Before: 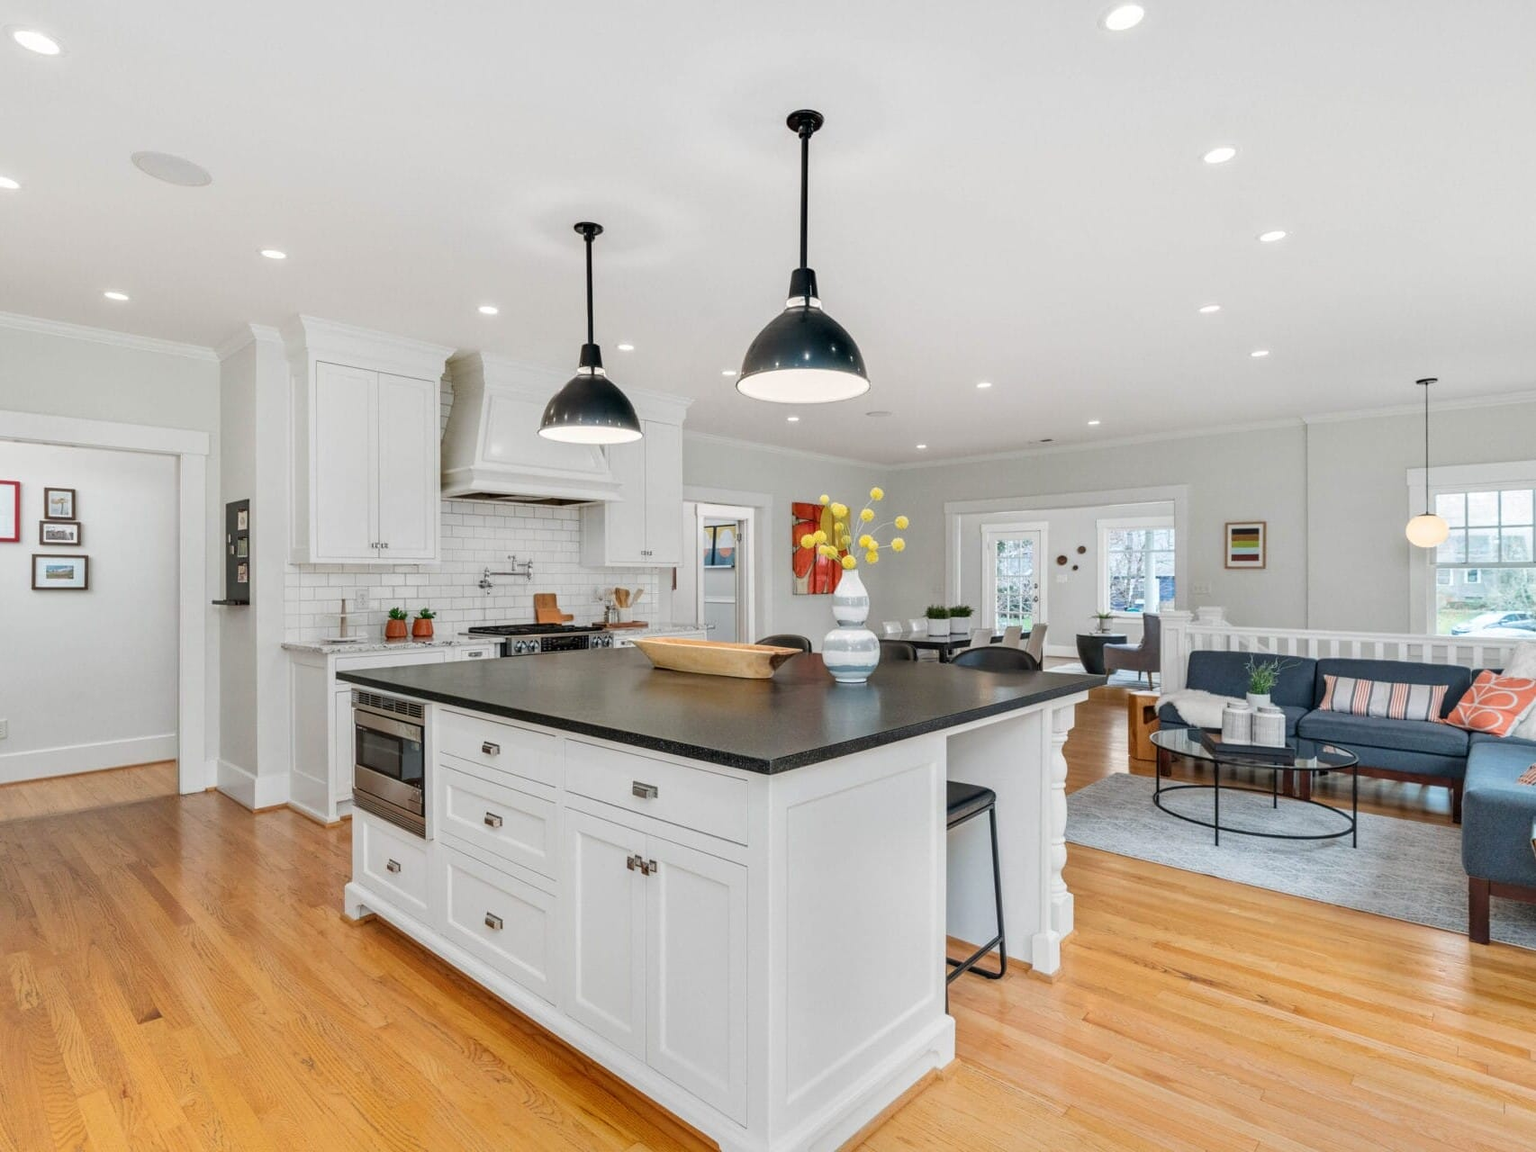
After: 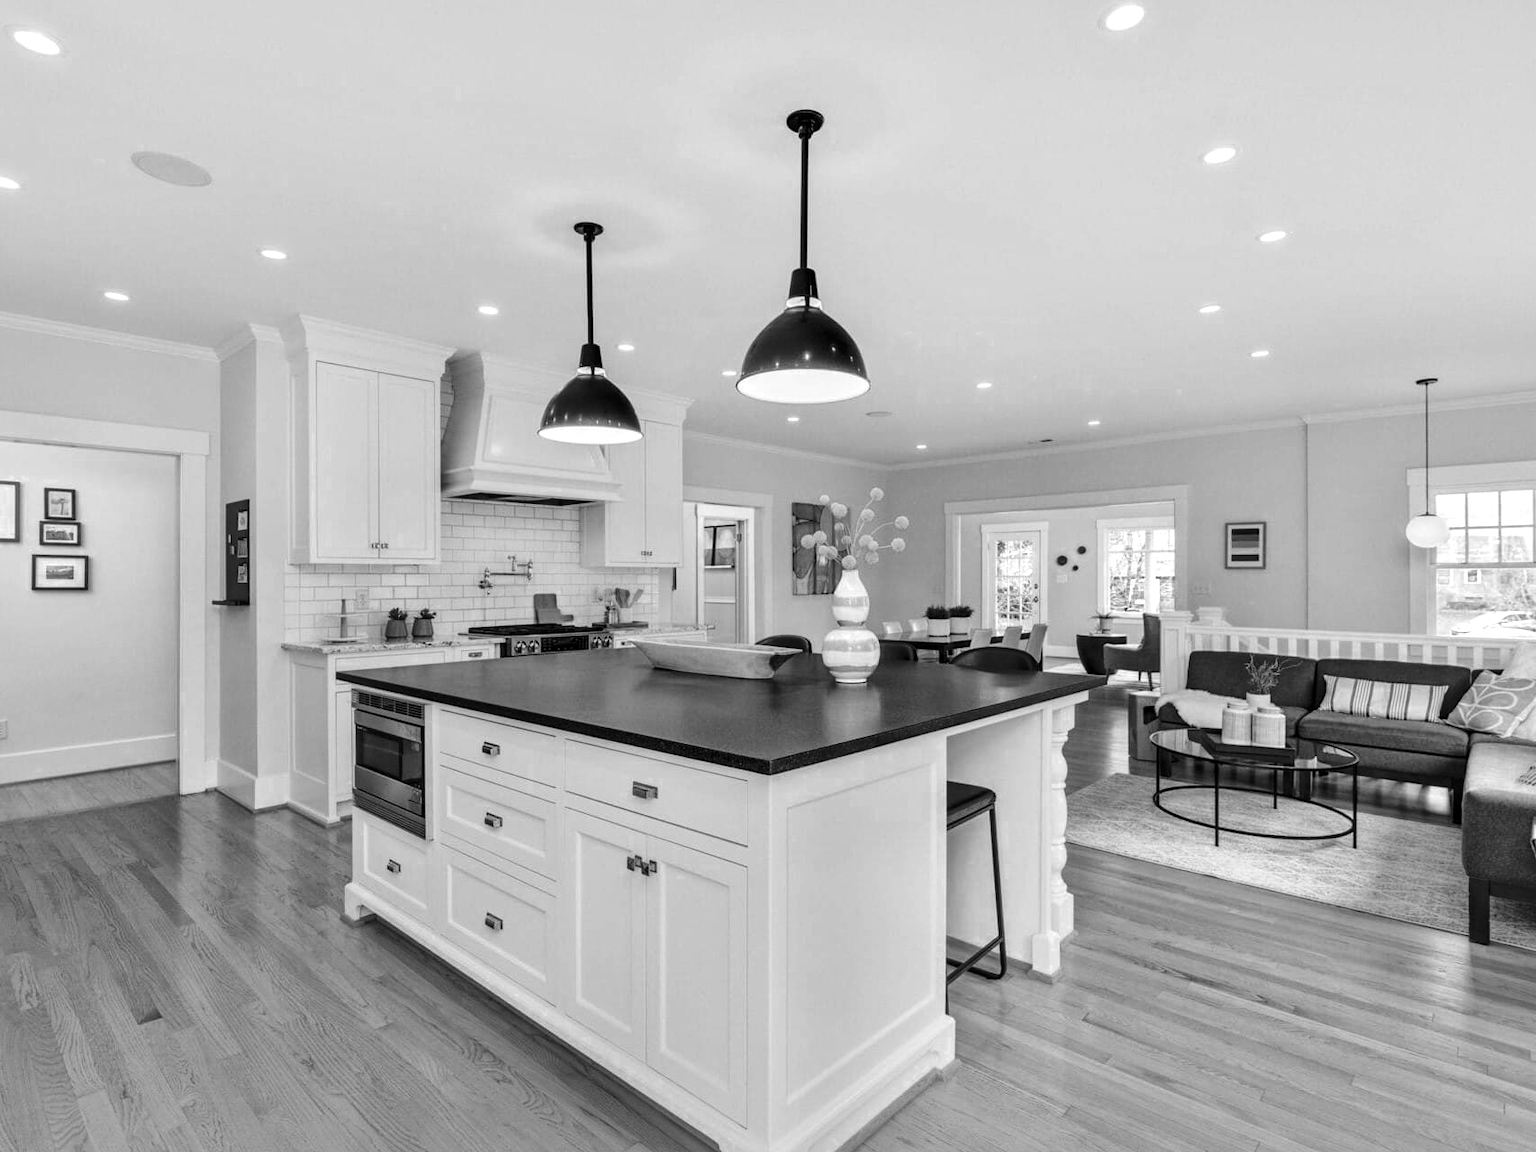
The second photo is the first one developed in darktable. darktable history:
base curve: curves: ch0 [(0, 0) (0.073, 0.04) (0.157, 0.139) (0.492, 0.492) (0.758, 0.758) (1, 1)], preserve colors none
color zones: curves: ch0 [(0, 0.613) (0.01, 0.613) (0.245, 0.448) (0.498, 0.529) (0.642, 0.665) (0.879, 0.777) (0.99, 0.613)]; ch1 [(0, 0) (0.143, 0) (0.286, 0) (0.429, 0) (0.571, 0) (0.714, 0) (0.857, 0)], mix 43.06%
local contrast: mode bilateral grid, contrast 20, coarseness 49, detail 132%, midtone range 0.2
